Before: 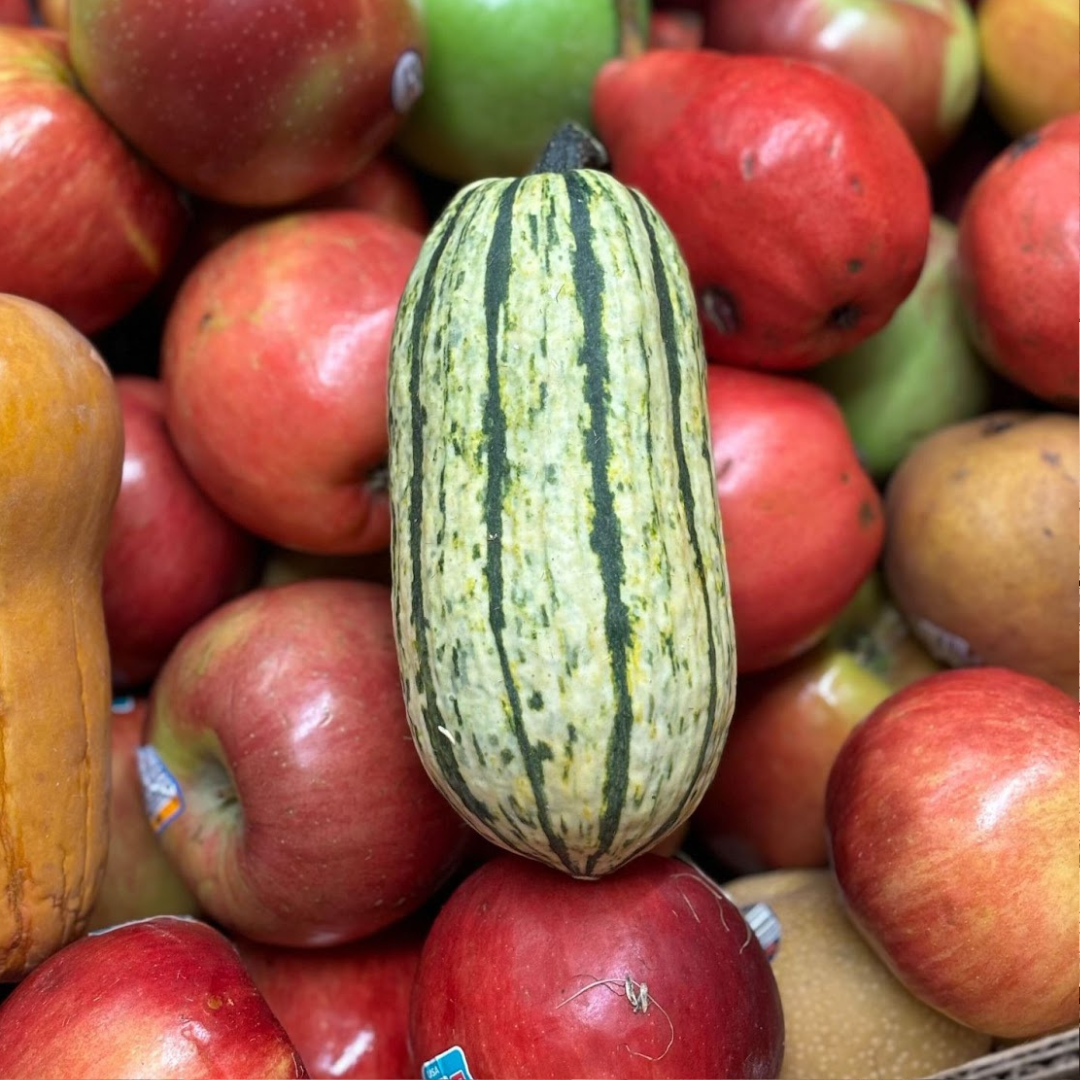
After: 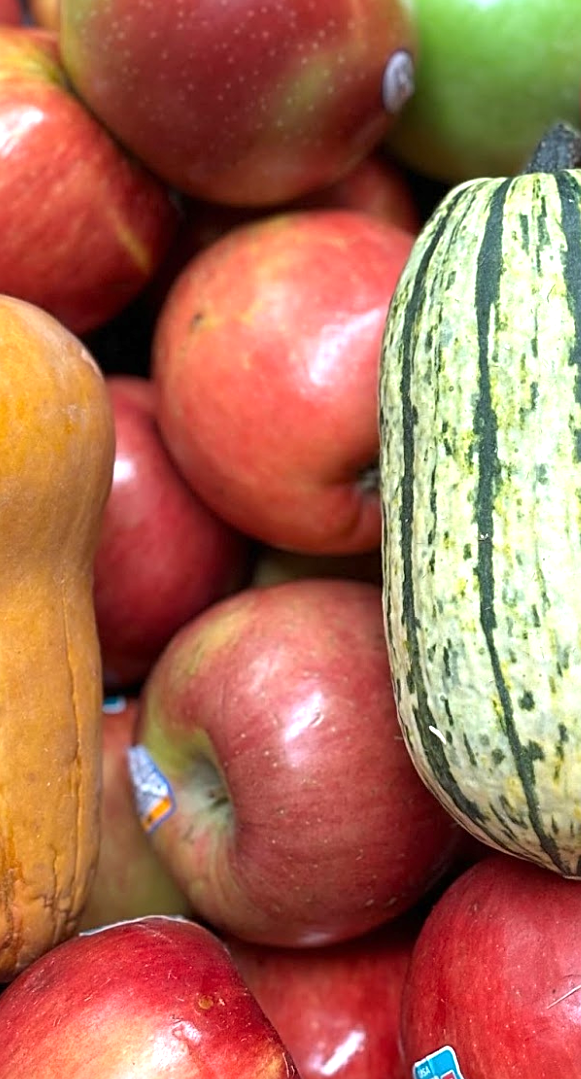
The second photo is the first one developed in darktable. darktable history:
exposure: exposure 0.459 EV, compensate highlight preservation false
sharpen: on, module defaults
crop: left 0.909%, right 45.252%, bottom 0.091%
